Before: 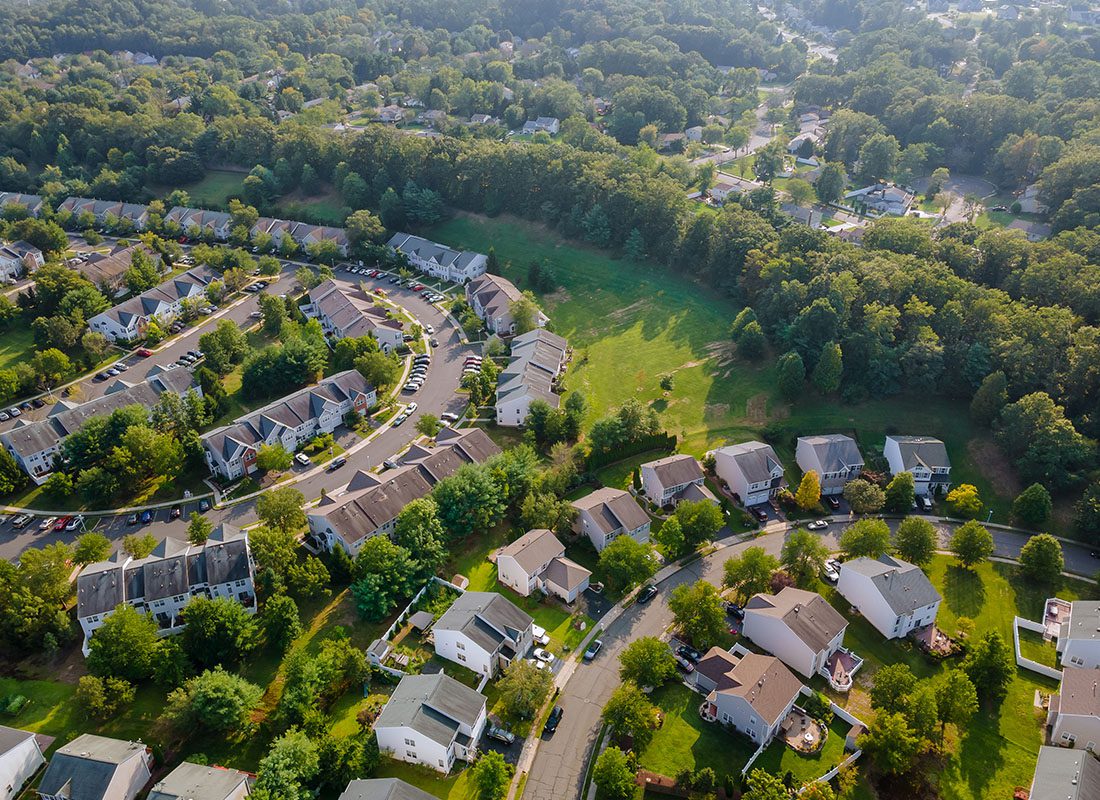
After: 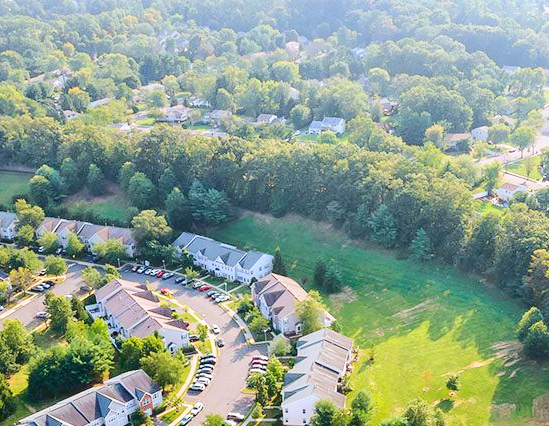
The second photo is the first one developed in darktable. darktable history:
levels: levels [0, 0.445, 1]
tone equalizer: edges refinement/feathering 500, mask exposure compensation -1.57 EV, preserve details no
base curve: curves: ch0 [(0, 0) (0.028, 0.03) (0.121, 0.232) (0.46, 0.748) (0.859, 0.968) (1, 1)]
crop: left 19.516%, right 30.516%, bottom 46.631%
